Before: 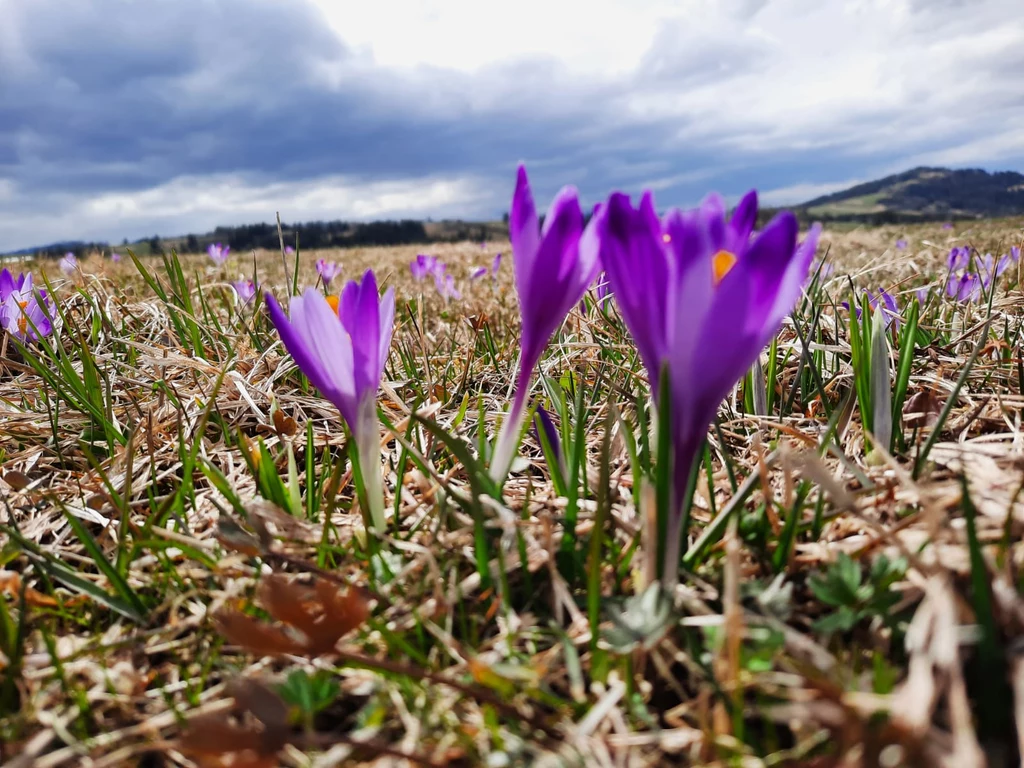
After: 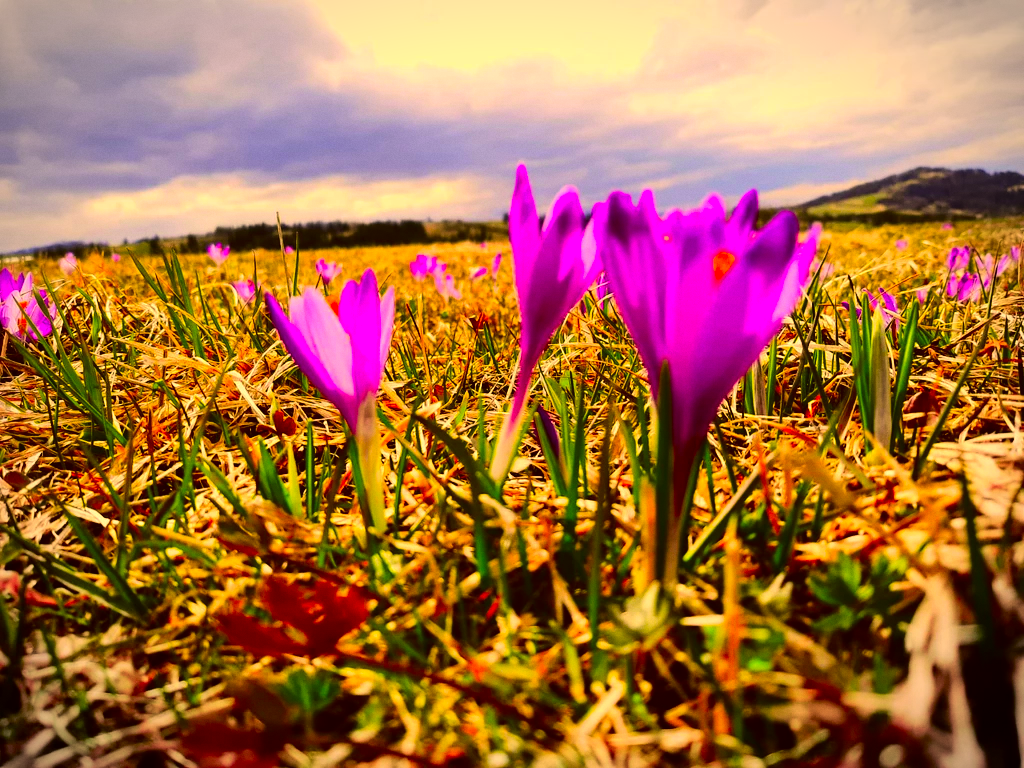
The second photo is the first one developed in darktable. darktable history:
tone curve: curves: ch0 [(0, 0.008) (0.046, 0.032) (0.151, 0.108) (0.367, 0.379) (0.496, 0.526) (0.771, 0.786) (0.857, 0.85) (1, 0.965)]; ch1 [(0, 0) (0.248, 0.252) (0.388, 0.383) (0.482, 0.478) (0.499, 0.499) (0.518, 0.518) (0.544, 0.552) (0.585, 0.617) (0.683, 0.735) (0.823, 0.894) (1, 1)]; ch2 [(0, 0) (0.302, 0.284) (0.427, 0.417) (0.473, 0.47) (0.503, 0.503) (0.523, 0.518) (0.55, 0.563) (0.624, 0.643) (0.753, 0.764) (1, 1)], color space Lab, independent channels, preserve colors none
color correction: highlights a* 10.44, highlights b* 30.04, shadows a* 2.73, shadows b* 17.51, saturation 1.72
vignetting: fall-off start 87%, automatic ratio true
grain: coarseness 0.09 ISO, strength 10%
tone equalizer: -8 EV -0.417 EV, -7 EV -0.389 EV, -6 EV -0.333 EV, -5 EV -0.222 EV, -3 EV 0.222 EV, -2 EV 0.333 EV, -1 EV 0.389 EV, +0 EV 0.417 EV, edges refinement/feathering 500, mask exposure compensation -1.57 EV, preserve details no
